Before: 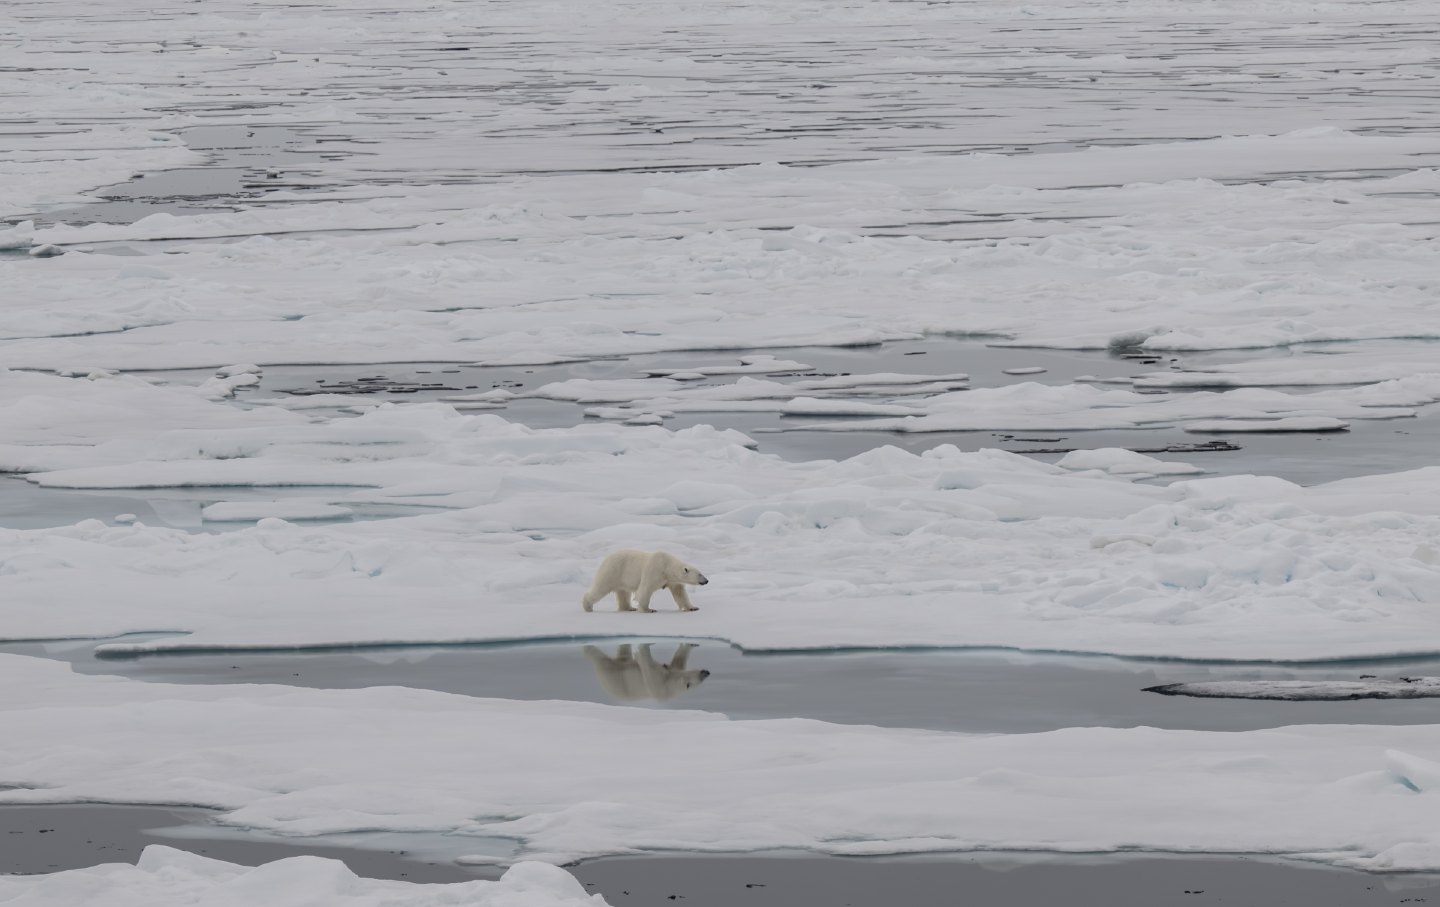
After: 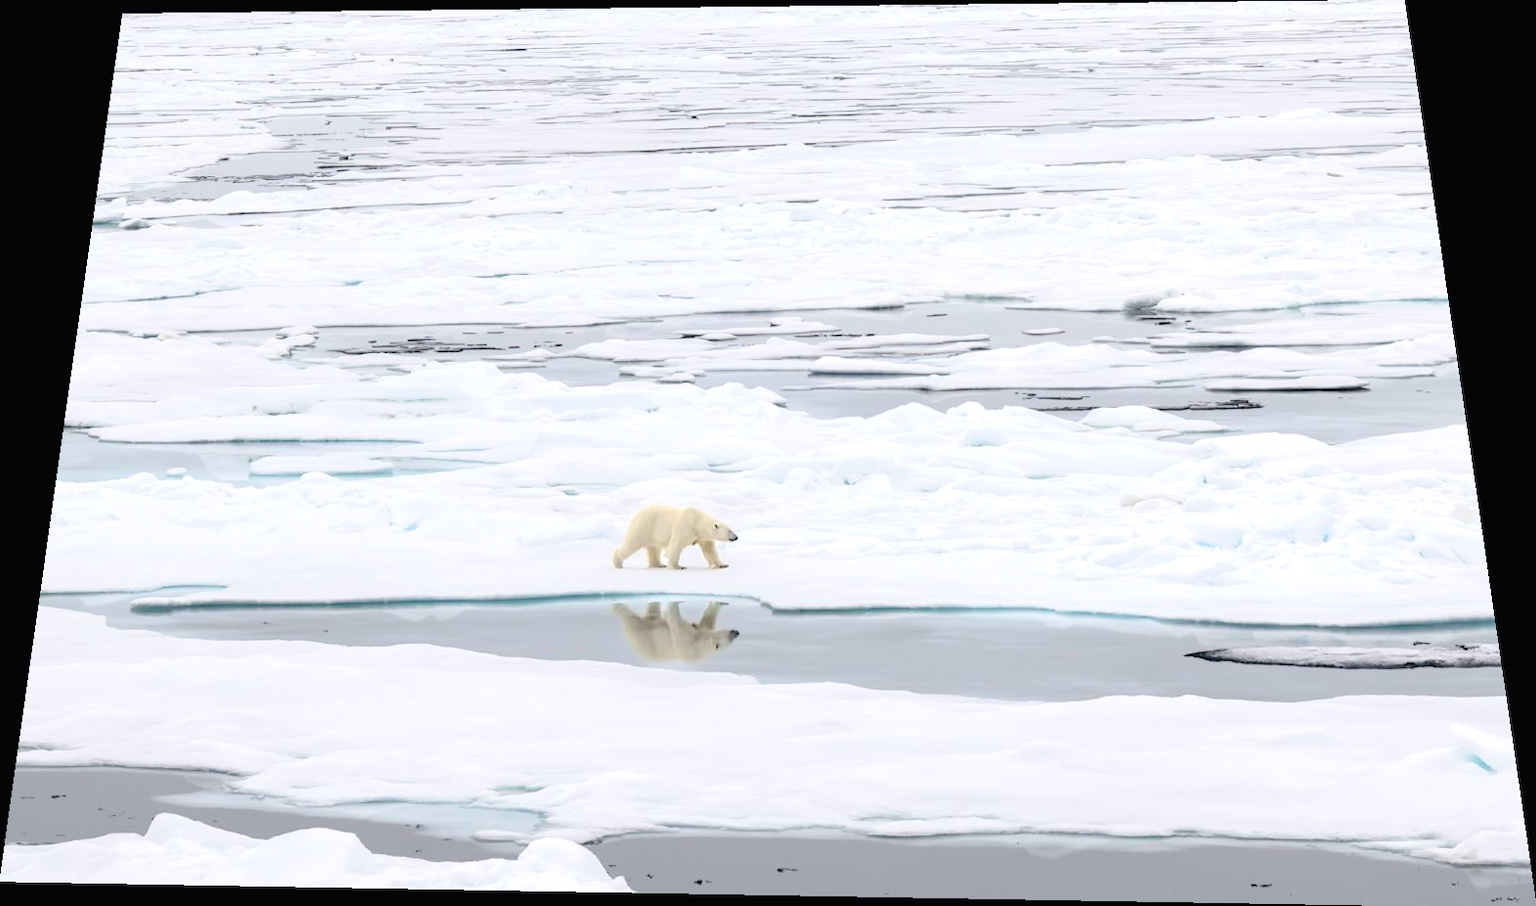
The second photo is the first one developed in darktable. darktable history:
rotate and perspective: rotation 0.128°, lens shift (vertical) -0.181, lens shift (horizontal) -0.044, shear 0.001, automatic cropping off
tone curve: curves: ch0 [(0, 0.013) (0.054, 0.018) (0.205, 0.197) (0.289, 0.309) (0.382, 0.437) (0.475, 0.552) (0.666, 0.743) (0.791, 0.85) (1, 0.998)]; ch1 [(0, 0) (0.394, 0.338) (0.449, 0.404) (0.499, 0.498) (0.526, 0.528) (0.543, 0.564) (0.589, 0.633) (0.66, 0.687) (0.783, 0.804) (1, 1)]; ch2 [(0, 0) (0.304, 0.31) (0.403, 0.399) (0.441, 0.421) (0.474, 0.466) (0.498, 0.496) (0.524, 0.538) (0.555, 0.584) (0.633, 0.665) (0.7, 0.711) (1, 1)], color space Lab, independent channels, preserve colors none
exposure: exposure 1 EV, compensate highlight preservation false
